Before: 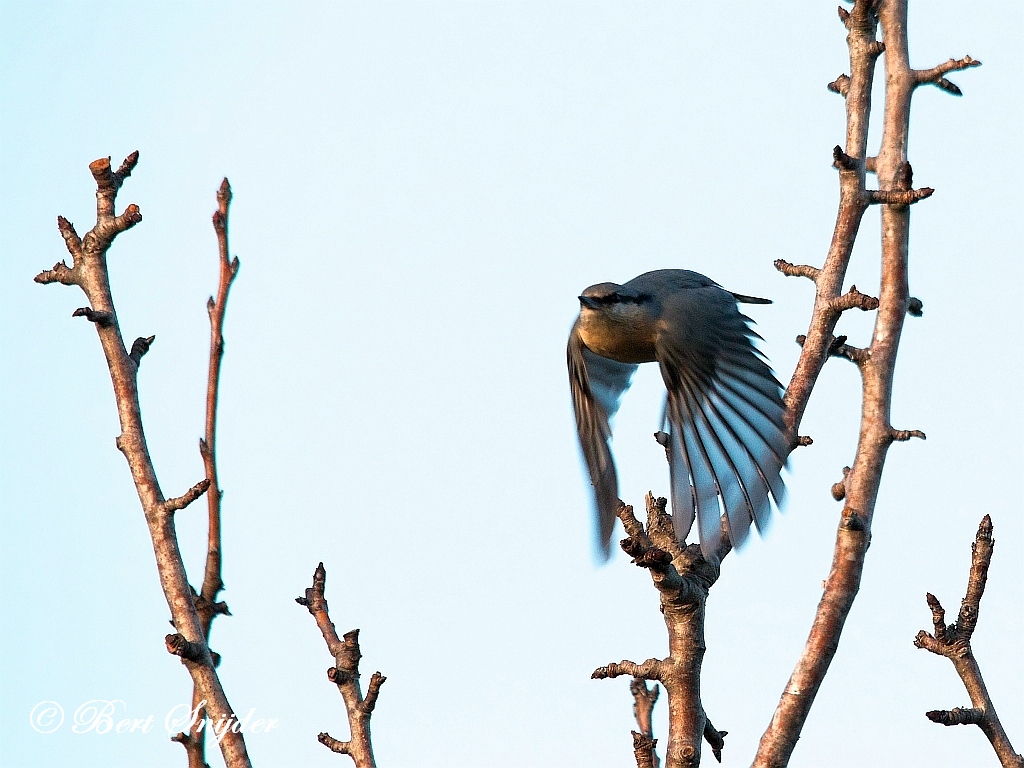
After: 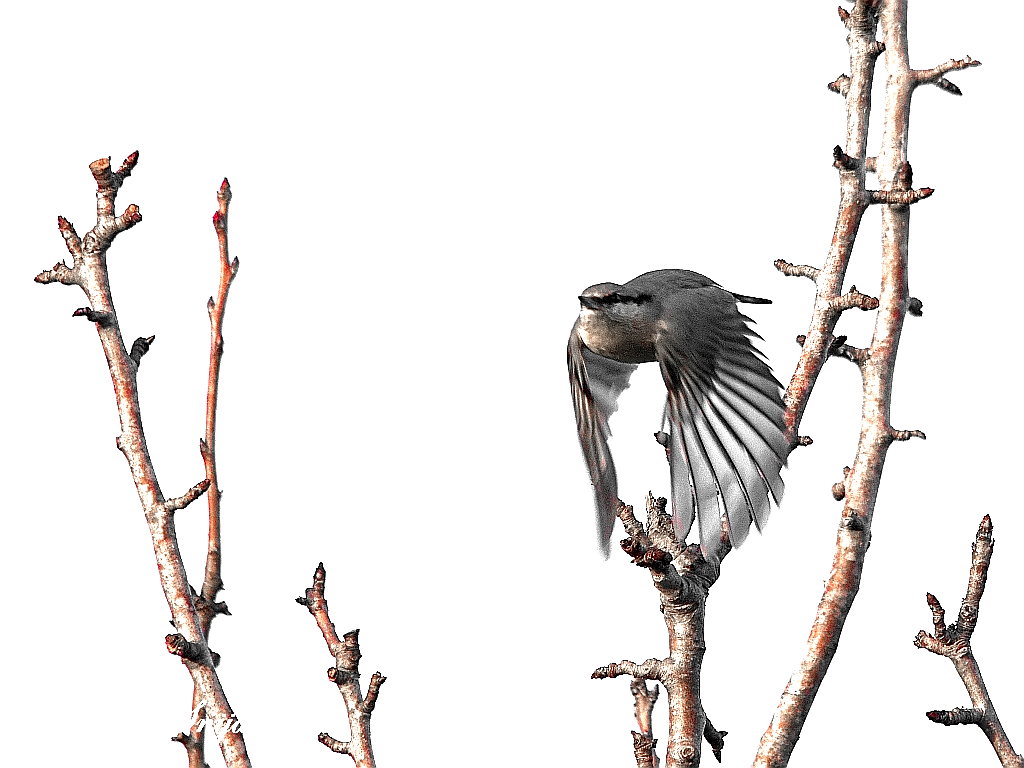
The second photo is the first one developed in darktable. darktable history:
exposure: exposure 1.142 EV, compensate highlight preservation false
color zones: curves: ch1 [(0, 0.831) (0.08, 0.771) (0.157, 0.268) (0.241, 0.207) (0.562, -0.005) (0.714, -0.013) (0.876, 0.01) (1, 0.831)], mix 23.82%
haze removal: adaptive false
sharpen: on, module defaults
